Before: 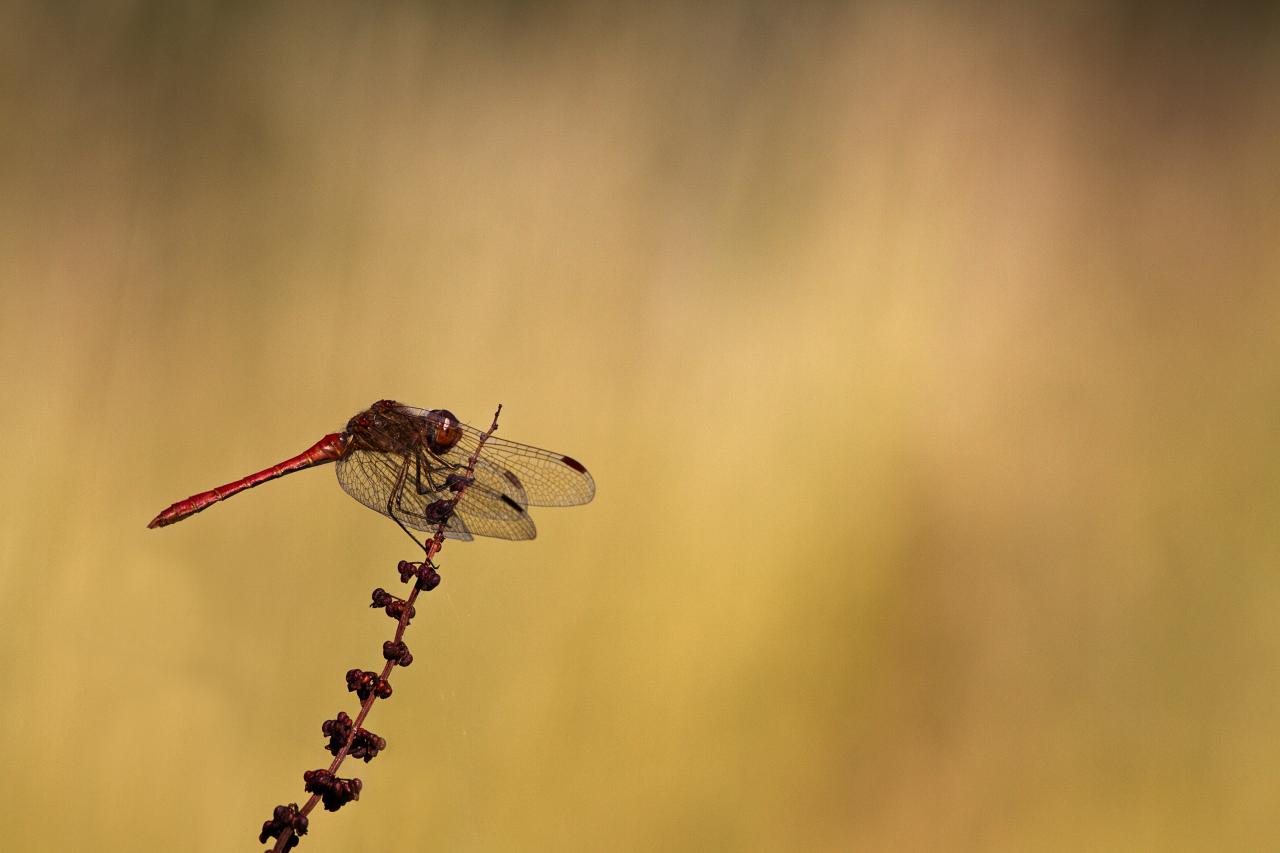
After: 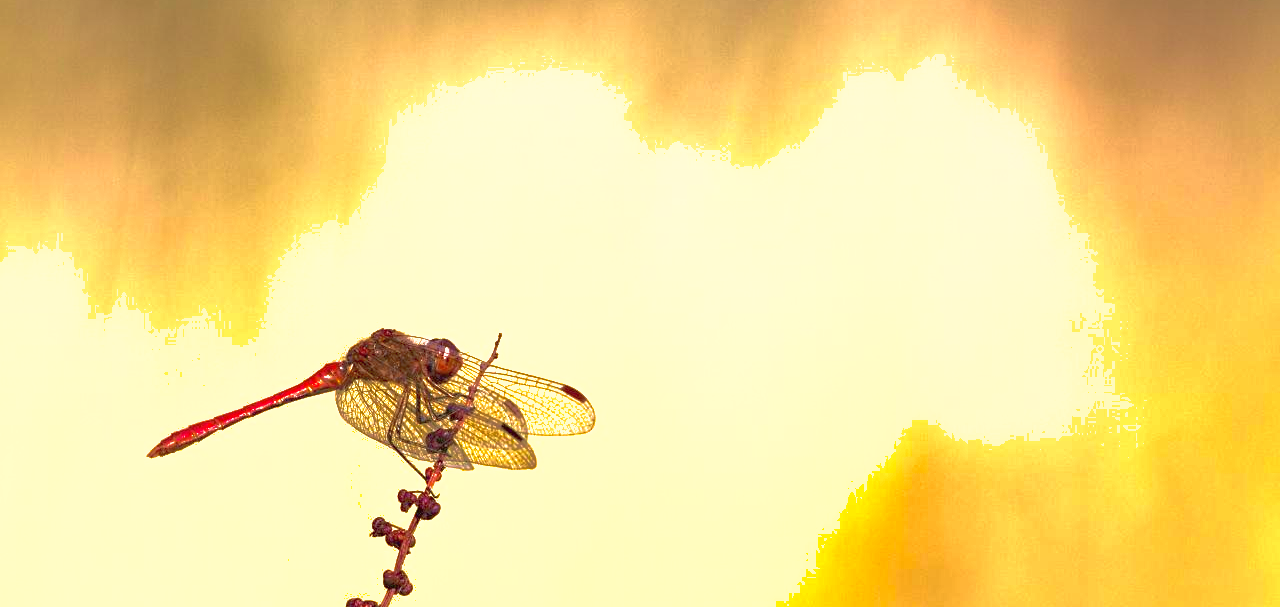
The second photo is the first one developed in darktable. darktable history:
crop and rotate: top 8.359%, bottom 20.409%
exposure: black level correction 0, exposure 1.619 EV, compensate highlight preservation false
velvia: on, module defaults
shadows and highlights: on, module defaults
